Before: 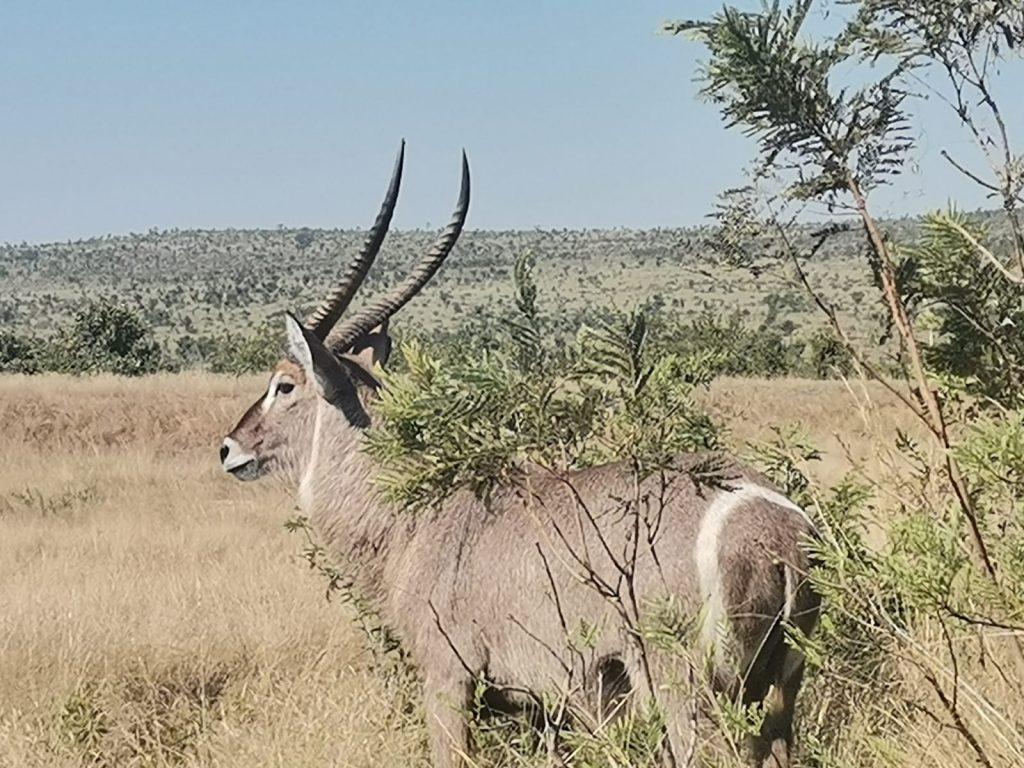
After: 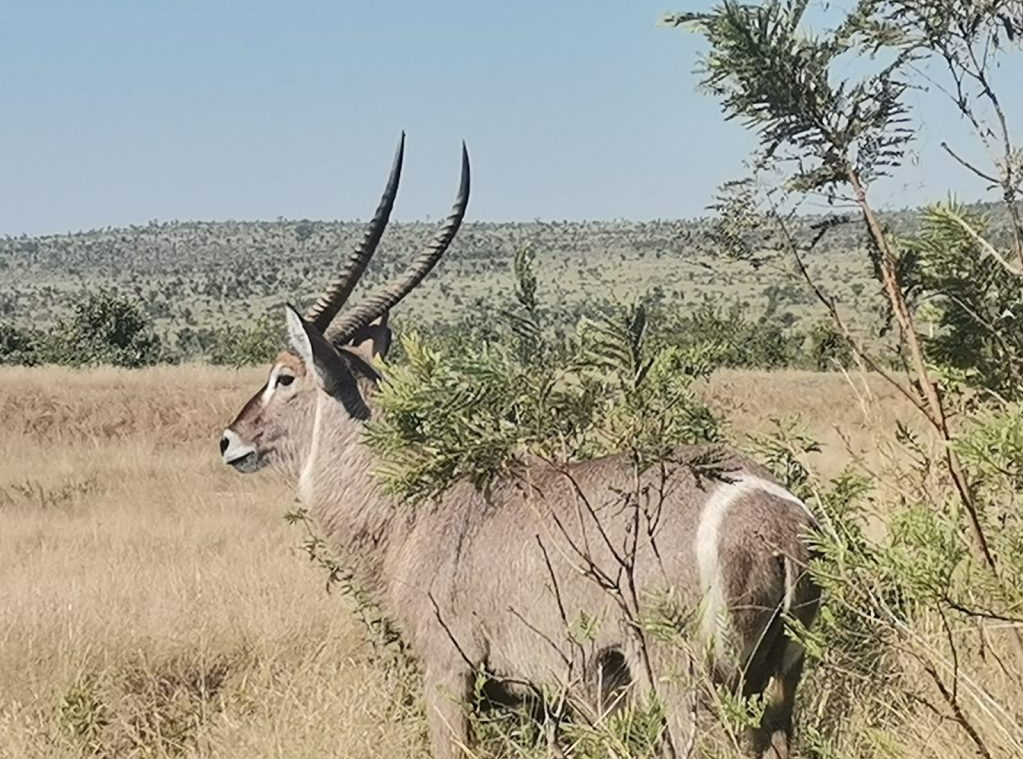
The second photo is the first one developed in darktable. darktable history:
crop: top 1.122%, right 0.069%
